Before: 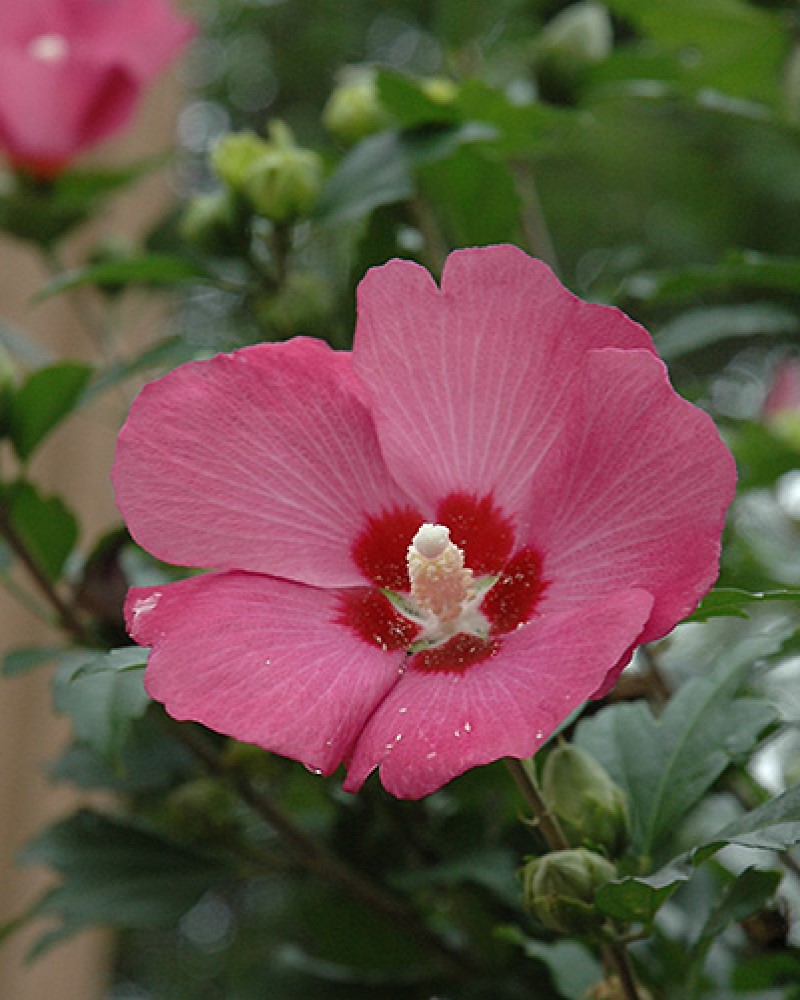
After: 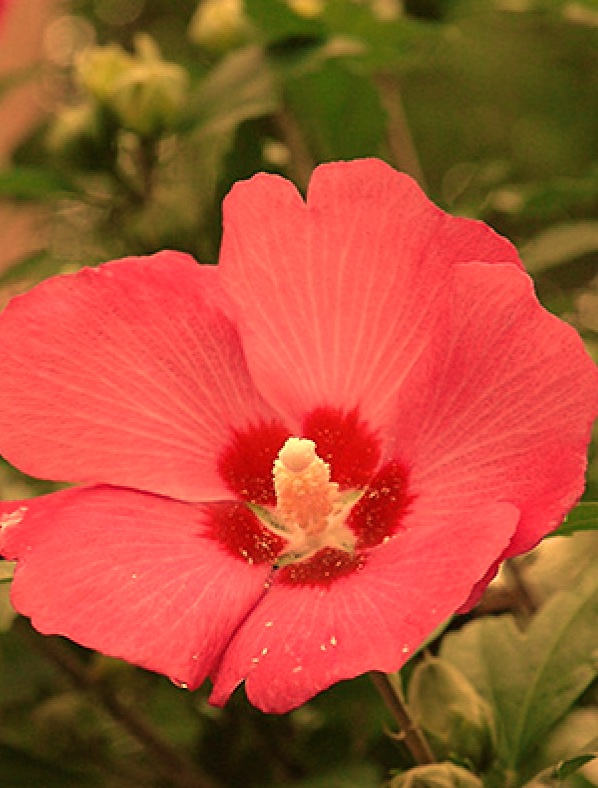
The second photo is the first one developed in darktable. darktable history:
crop: left 16.768%, top 8.653%, right 8.362%, bottom 12.485%
white balance: red 1.467, blue 0.684
velvia: strength 67.07%, mid-tones bias 0.972
